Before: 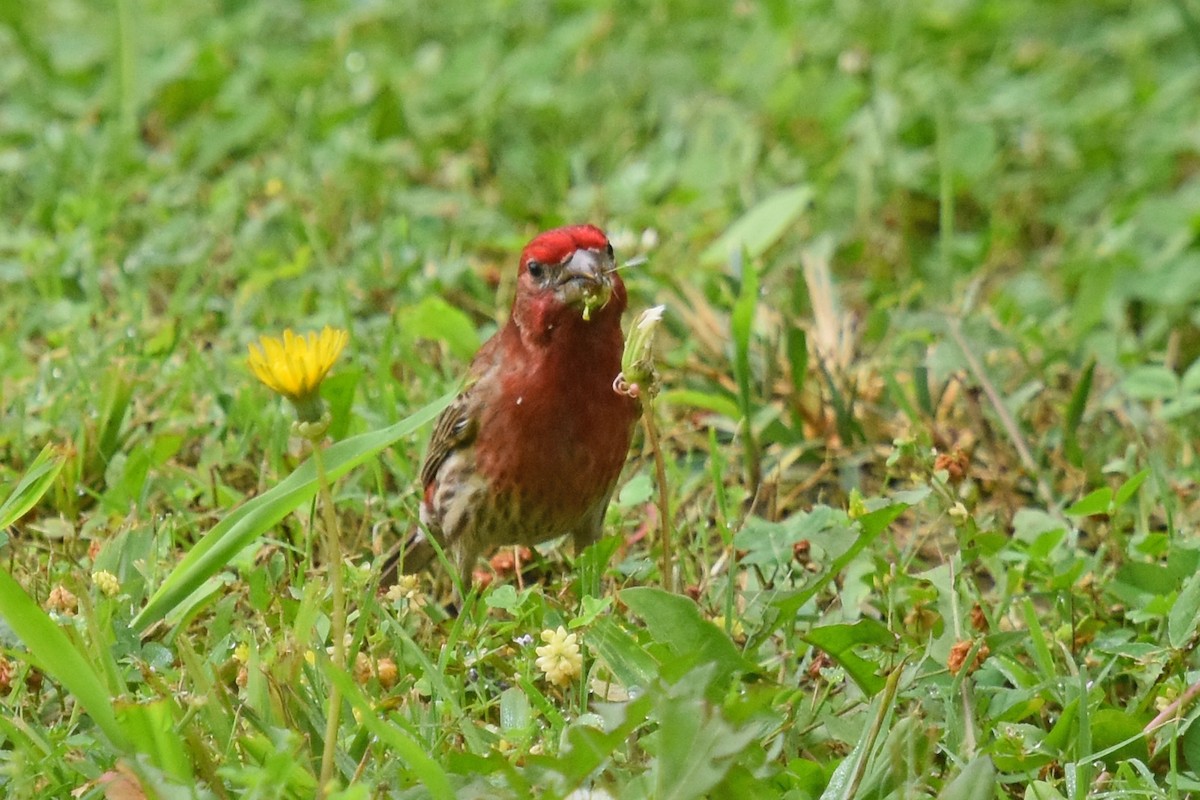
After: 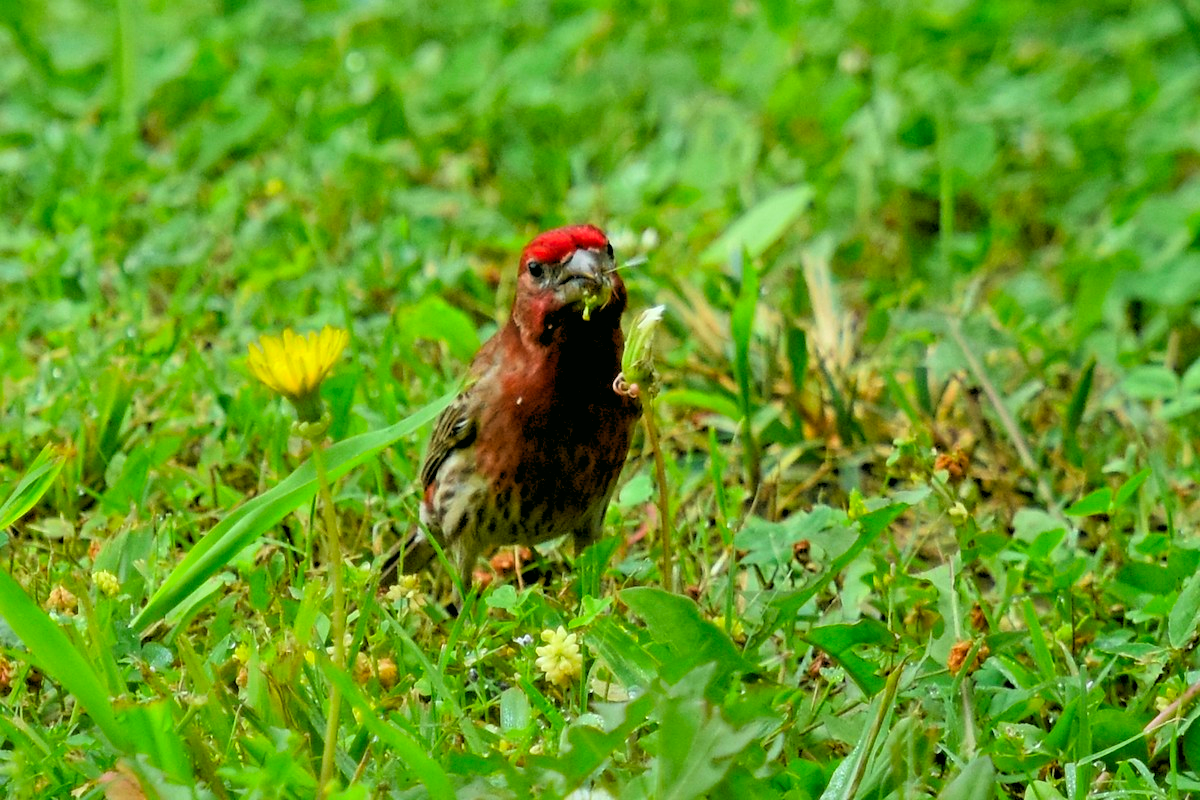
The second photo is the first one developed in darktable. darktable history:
rgb levels: levels [[0.034, 0.472, 0.904], [0, 0.5, 1], [0, 0.5, 1]]
color correction: highlights a* -7.33, highlights b* 1.26, shadows a* -3.55, saturation 1.4
white balance: emerald 1
